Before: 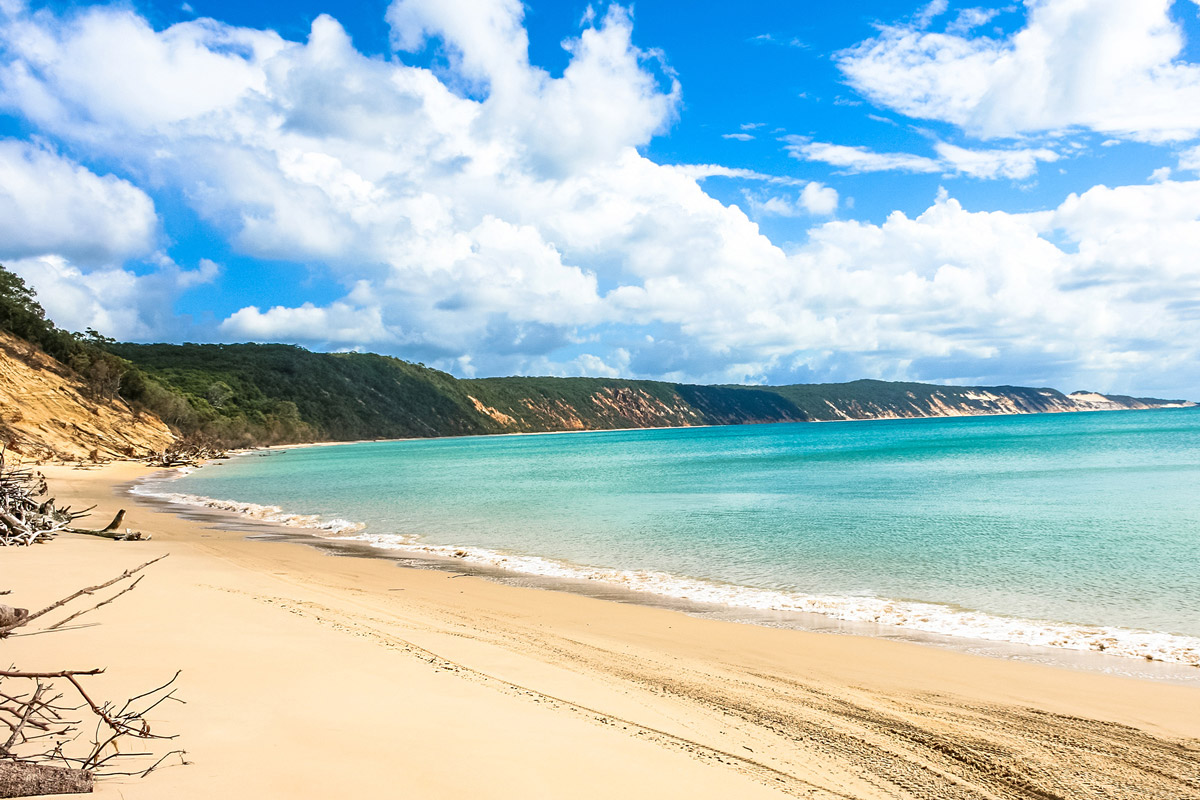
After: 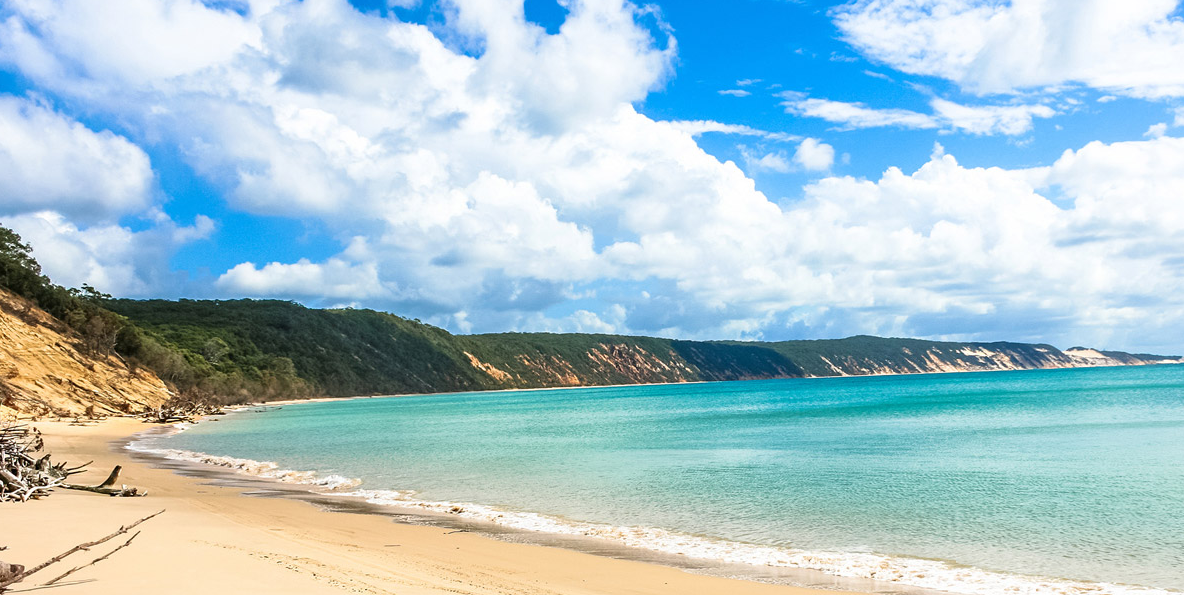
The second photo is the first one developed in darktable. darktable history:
crop: left 0.364%, top 5.567%, bottom 19.77%
